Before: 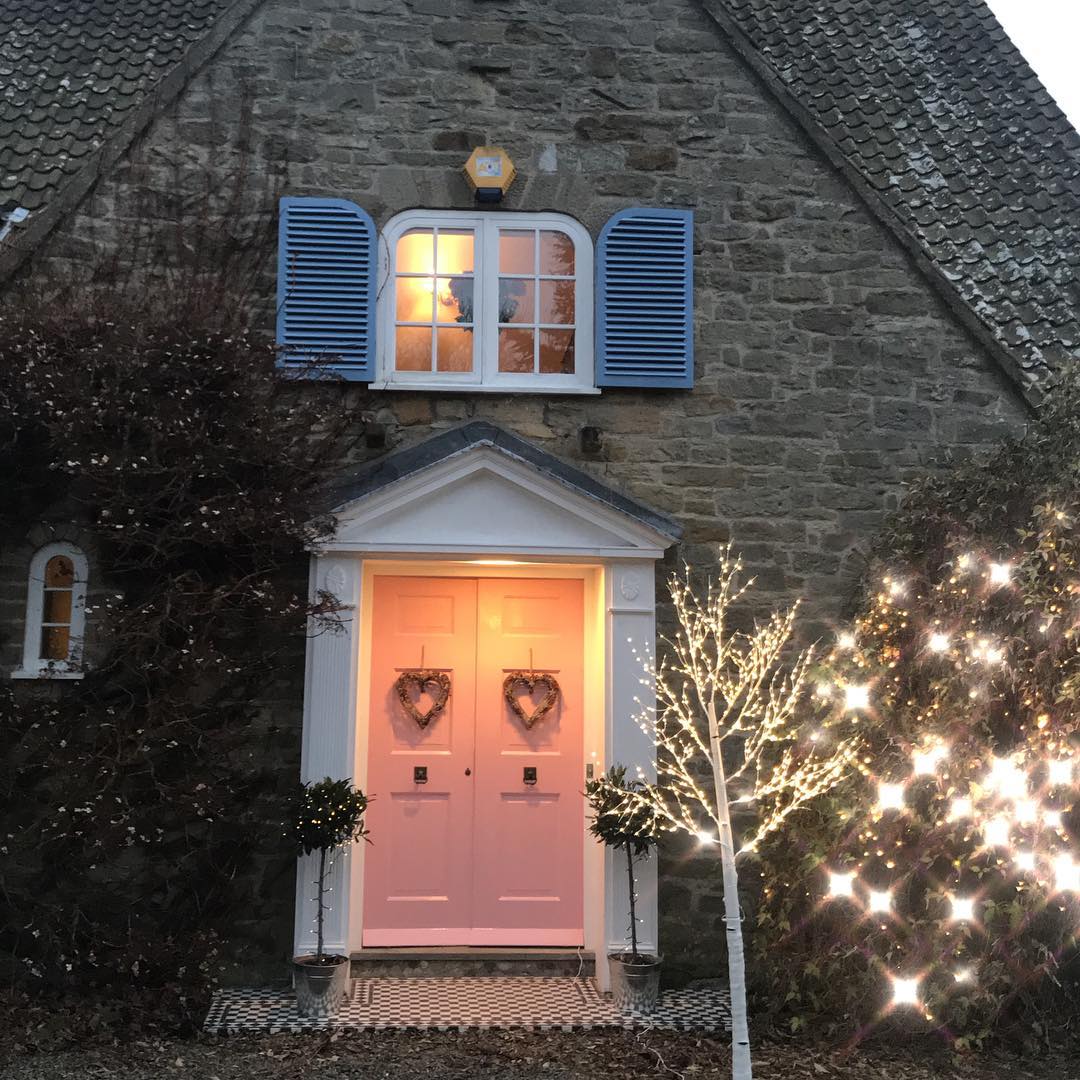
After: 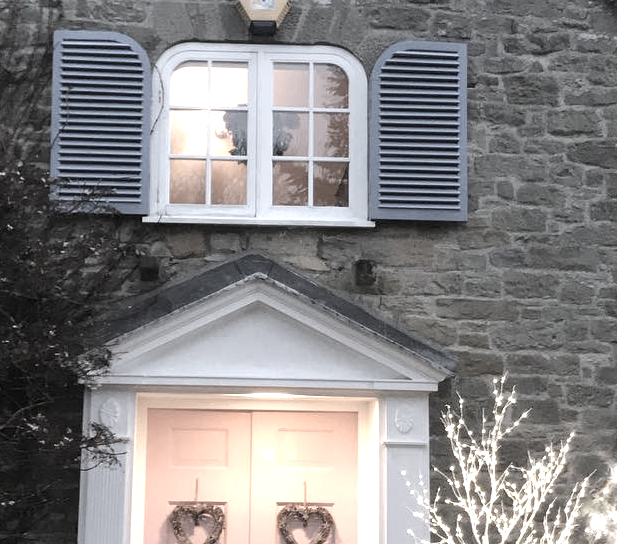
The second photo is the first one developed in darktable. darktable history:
color correction: saturation 0.3
crop: left 20.932%, top 15.471%, right 21.848%, bottom 34.081%
white balance: red 0.984, blue 1.059
exposure: black level correction 0, exposure 0.9 EV, compensate exposure bias true, compensate highlight preservation false
